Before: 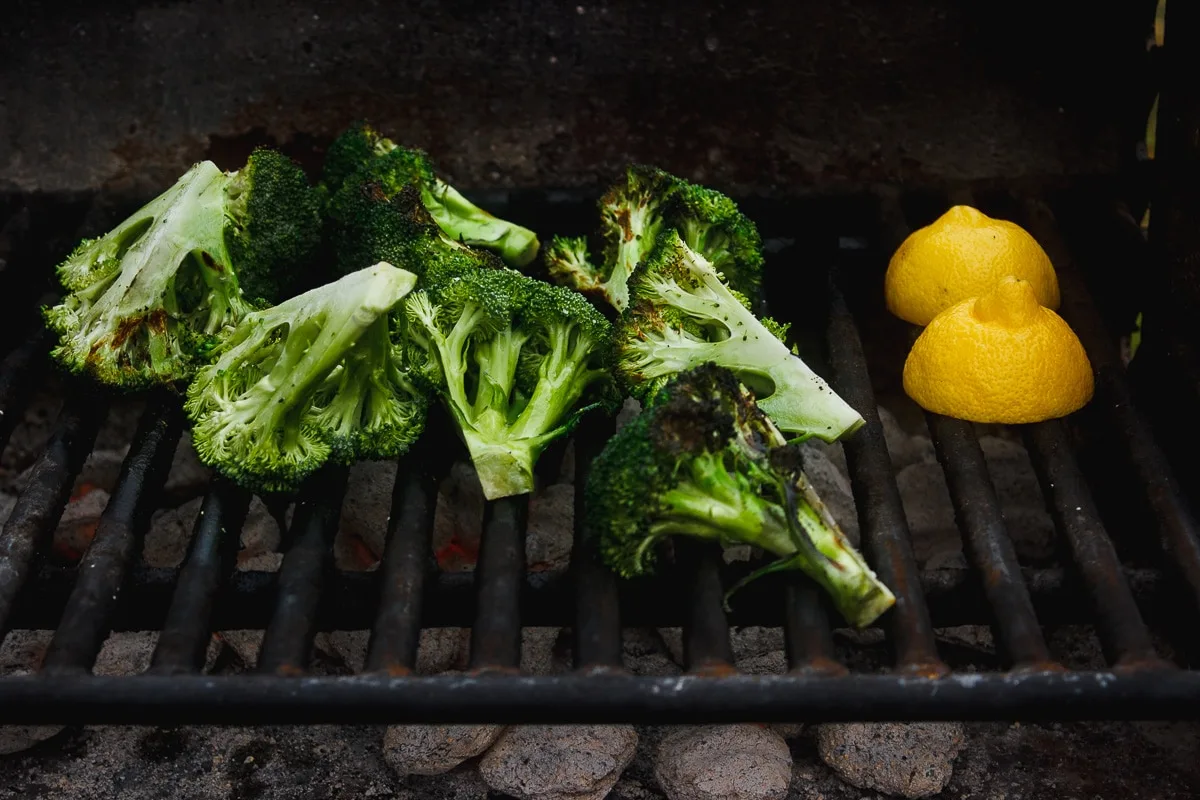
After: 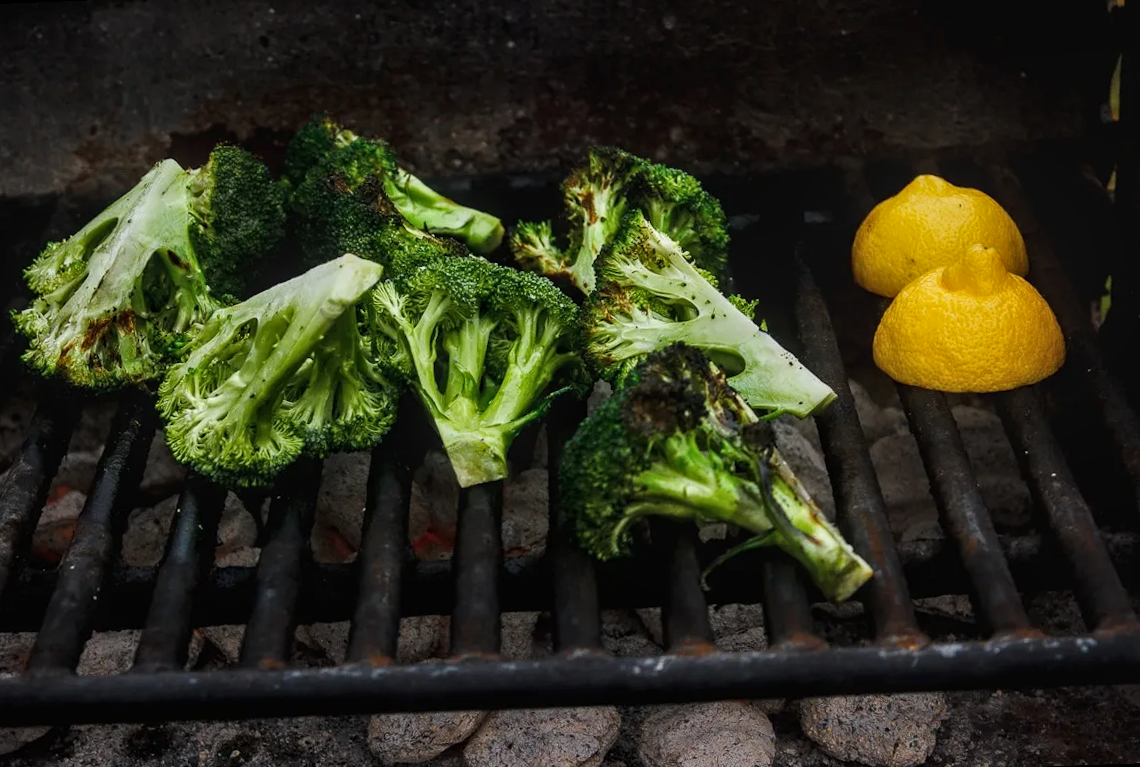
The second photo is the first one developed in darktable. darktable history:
local contrast: on, module defaults
rotate and perspective: rotation -2.12°, lens shift (vertical) 0.009, lens shift (horizontal) -0.008, automatic cropping original format, crop left 0.036, crop right 0.964, crop top 0.05, crop bottom 0.959
